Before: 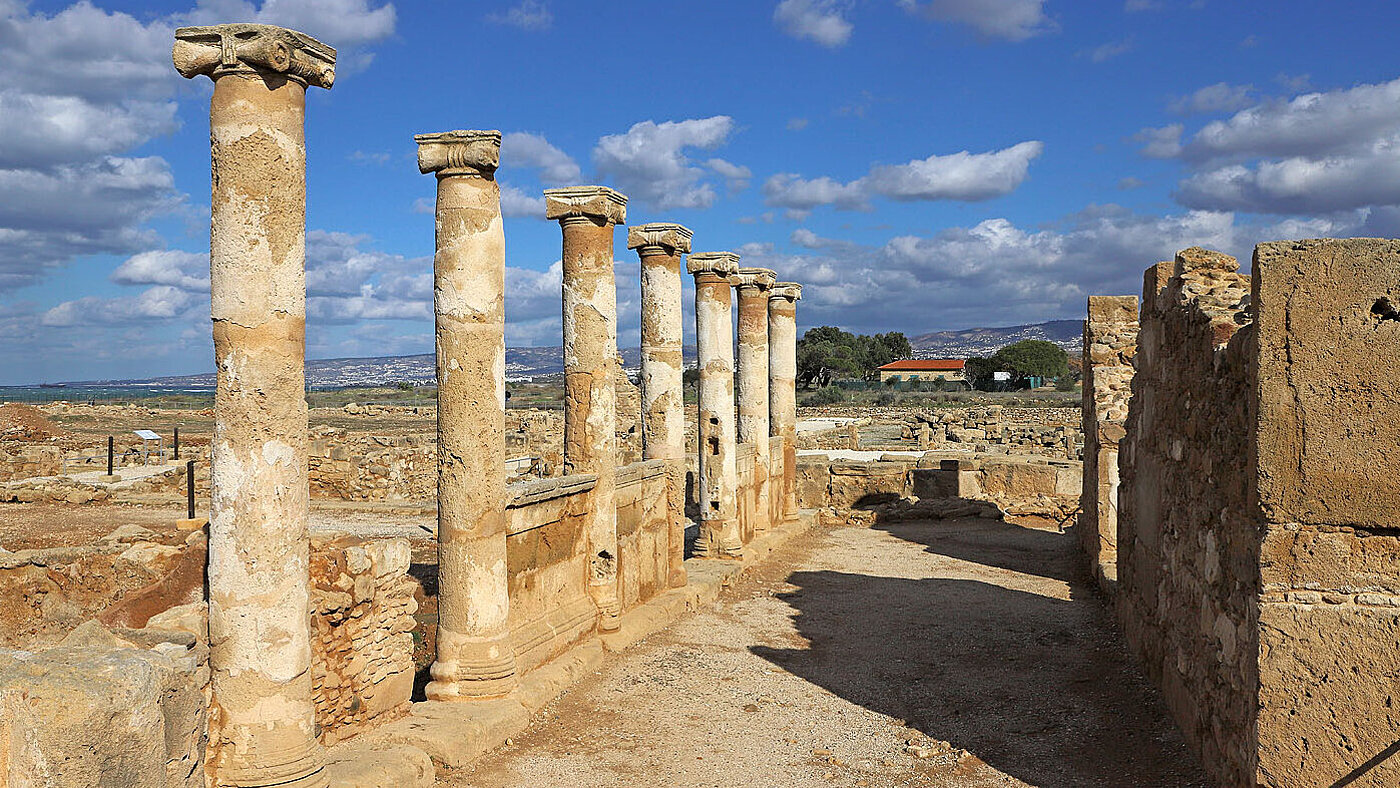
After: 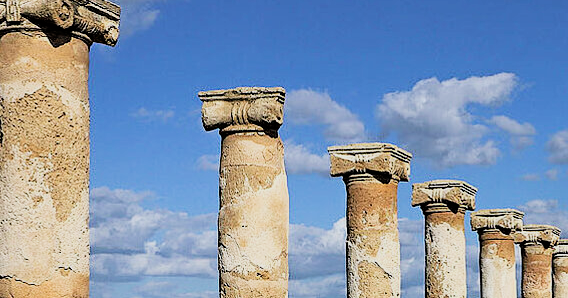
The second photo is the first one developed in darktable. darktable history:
crop: left 15.452%, top 5.459%, right 43.956%, bottom 56.62%
filmic rgb: black relative exposure -5 EV, hardness 2.88, contrast 1.4, highlights saturation mix -30%
